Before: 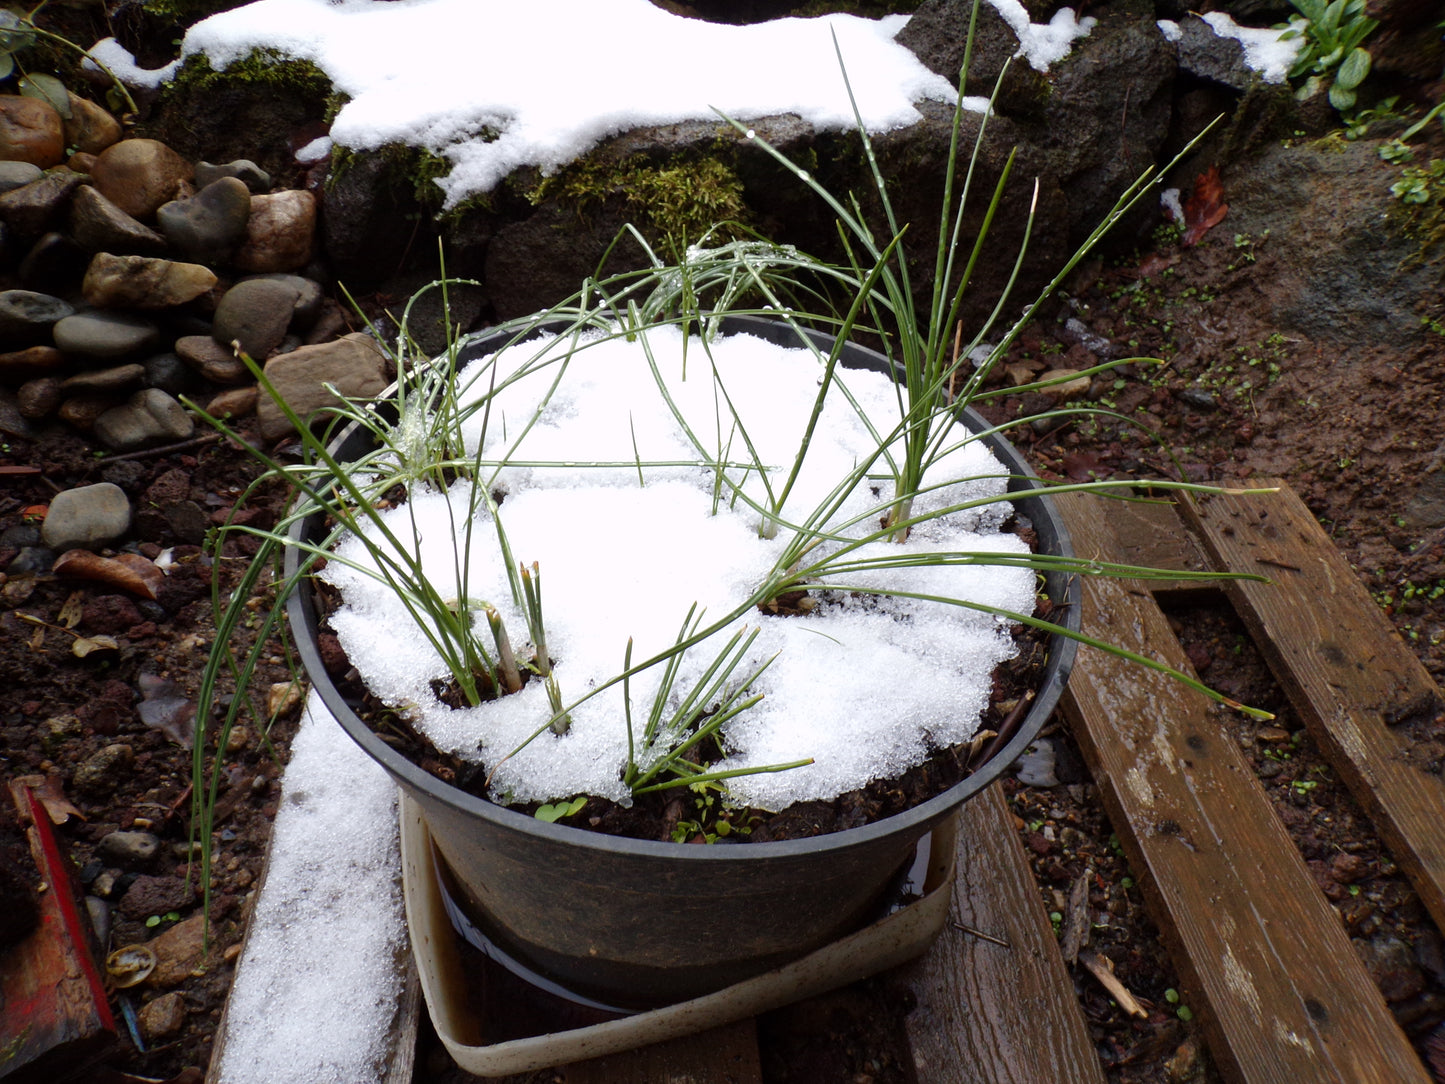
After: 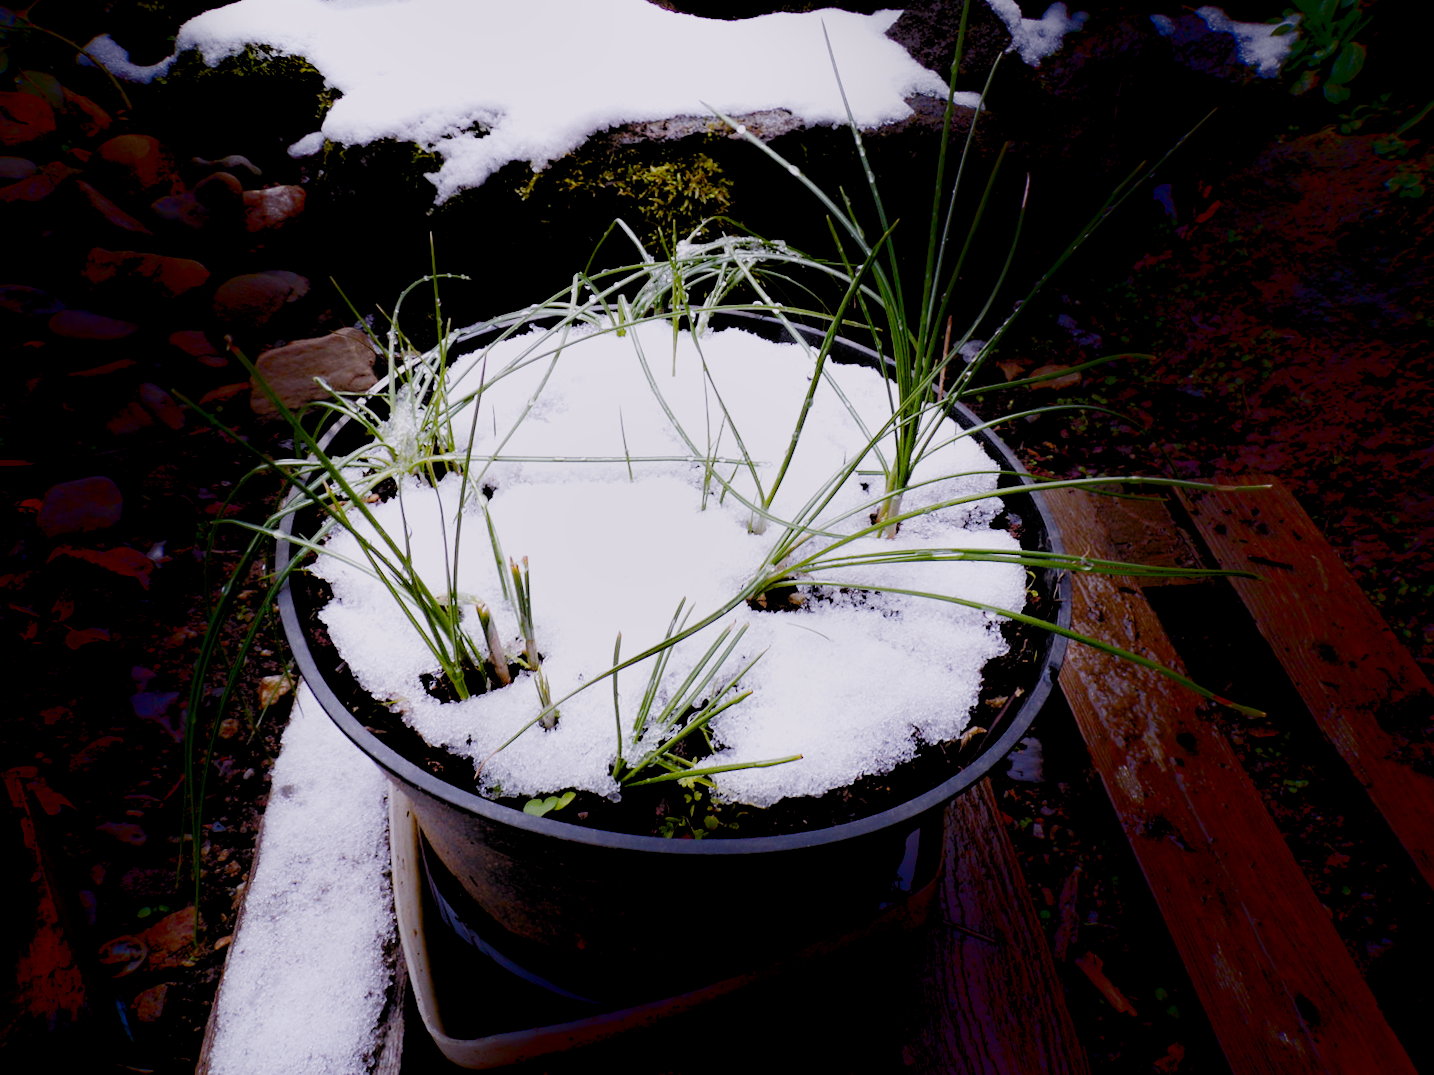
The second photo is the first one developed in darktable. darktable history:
filmic rgb: black relative exposure -2.85 EV, white relative exposure 4.56 EV, hardness 1.77, contrast 1.25, preserve chrominance no, color science v5 (2021)
rgb levels: levels [[0.013, 0.434, 0.89], [0, 0.5, 1], [0, 0.5, 1]]
white balance: red 1.042, blue 1.17
rotate and perspective: rotation 0.192°, lens shift (horizontal) -0.015, crop left 0.005, crop right 0.996, crop top 0.006, crop bottom 0.99
shadows and highlights: shadows -88.03, highlights -35.45, shadows color adjustment 99.15%, highlights color adjustment 0%, soften with gaussian
